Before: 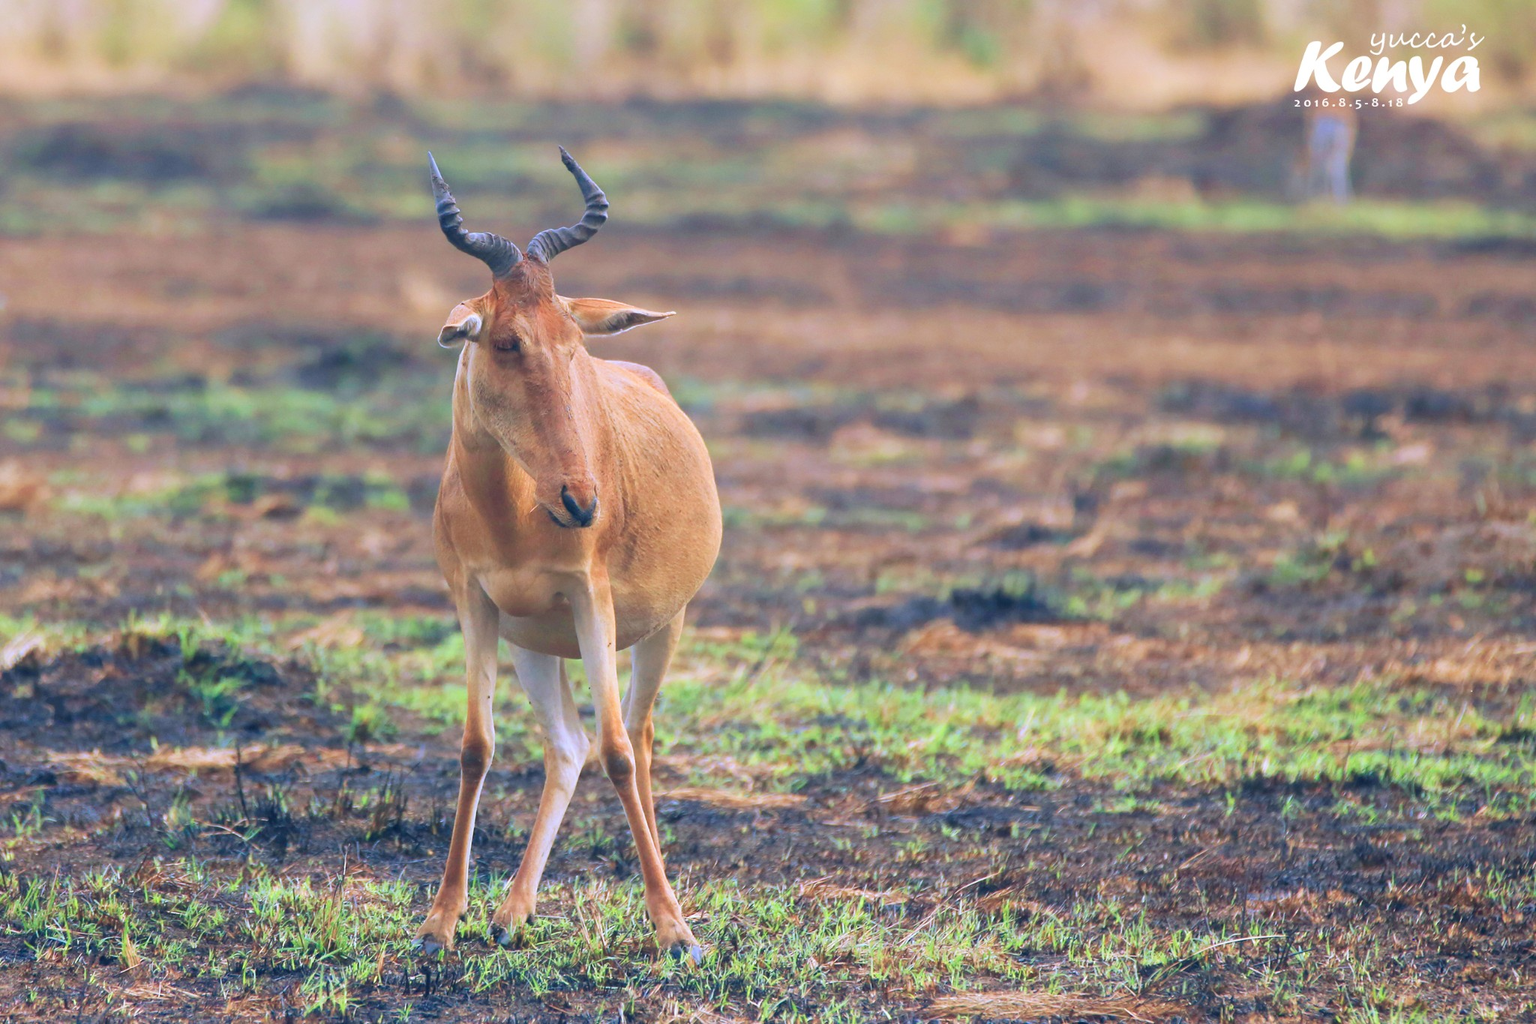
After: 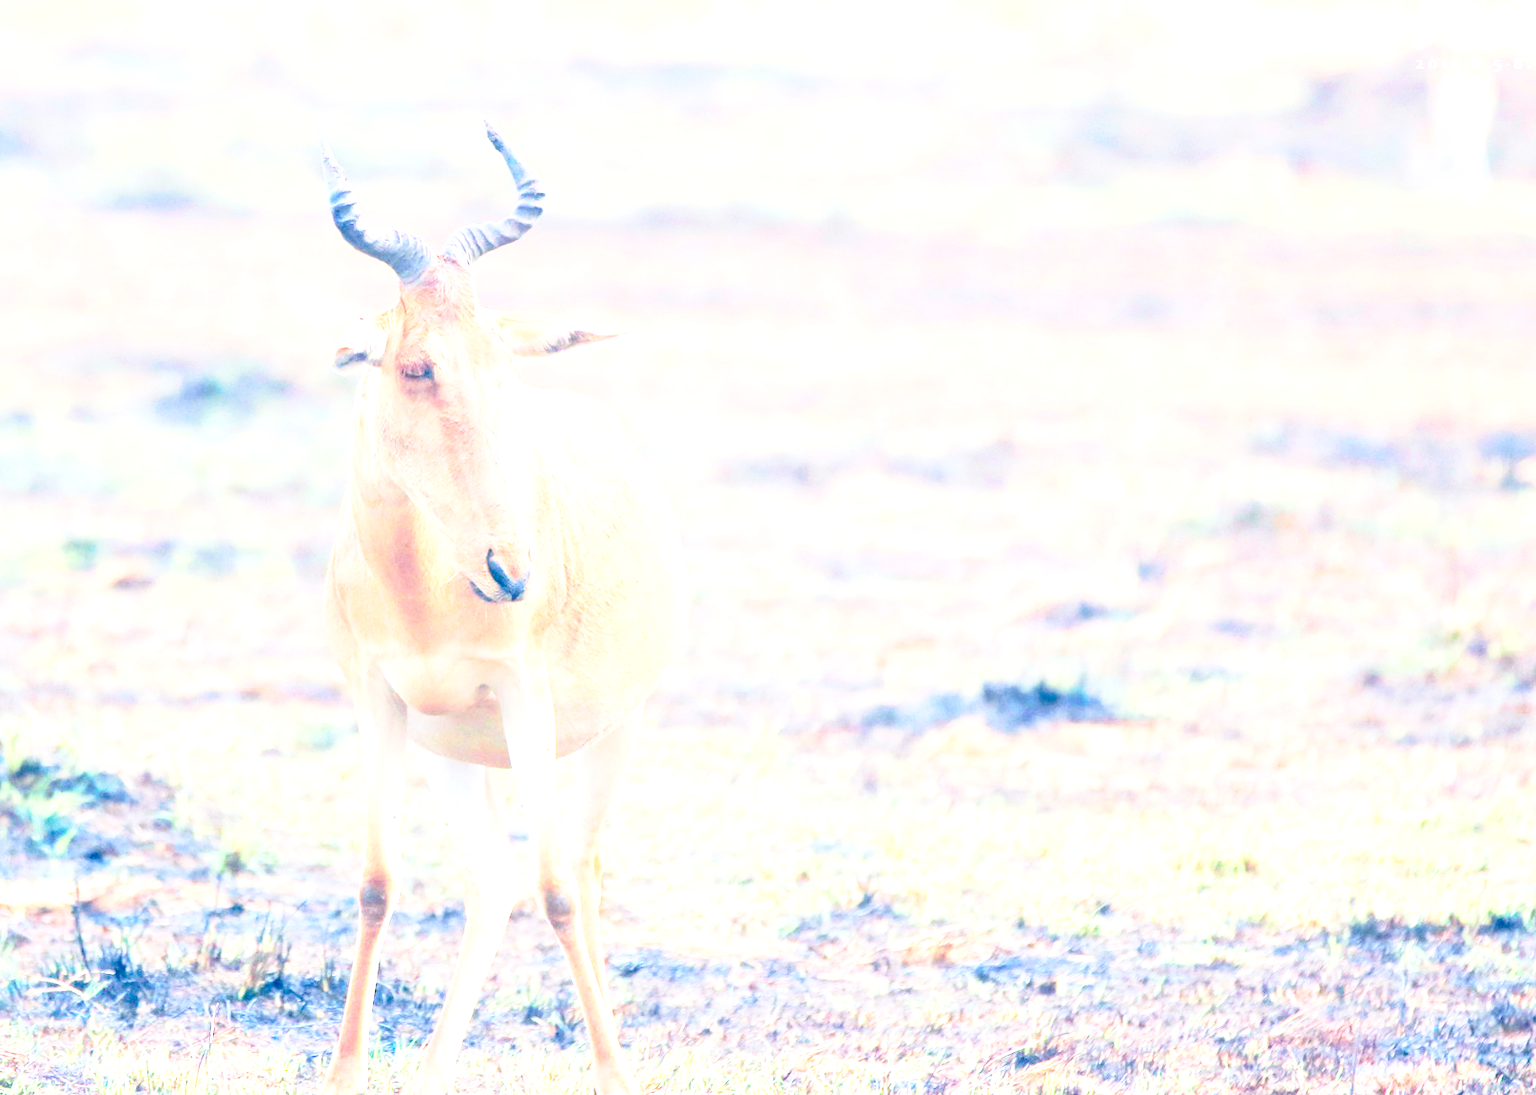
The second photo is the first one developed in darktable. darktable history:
exposure: black level correction 0.001, exposure 2.001 EV, compensate highlight preservation false
base curve: curves: ch0 [(0, 0) (0.028, 0.03) (0.121, 0.232) (0.46, 0.748) (0.859, 0.968) (1, 1)], preserve colors none
contrast brightness saturation: contrast 0.148, brightness -0.011, saturation 0.096
crop: left 11.576%, top 5.191%, right 9.557%, bottom 10.341%
